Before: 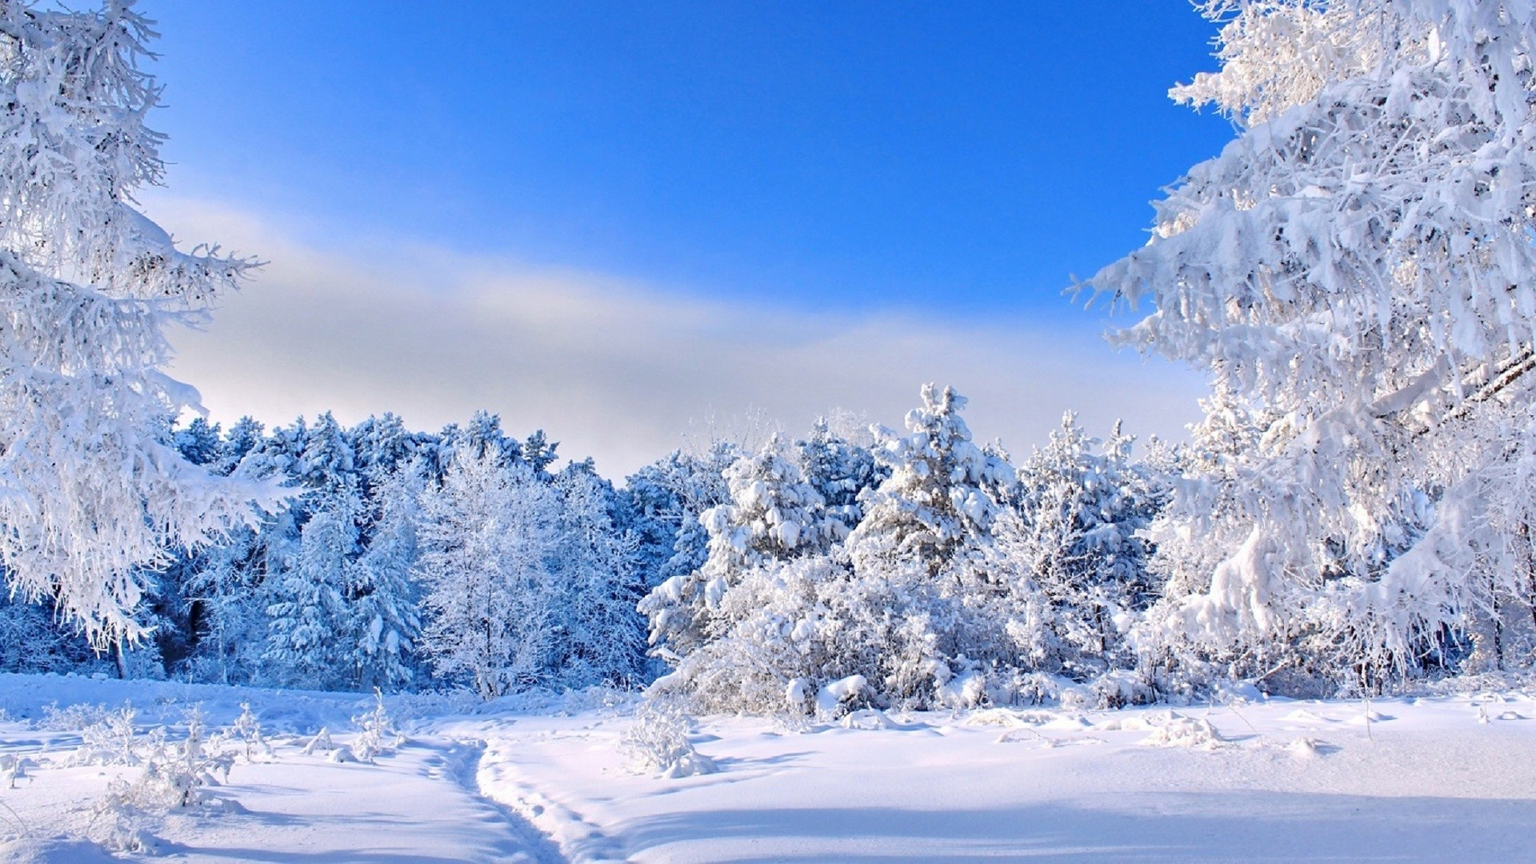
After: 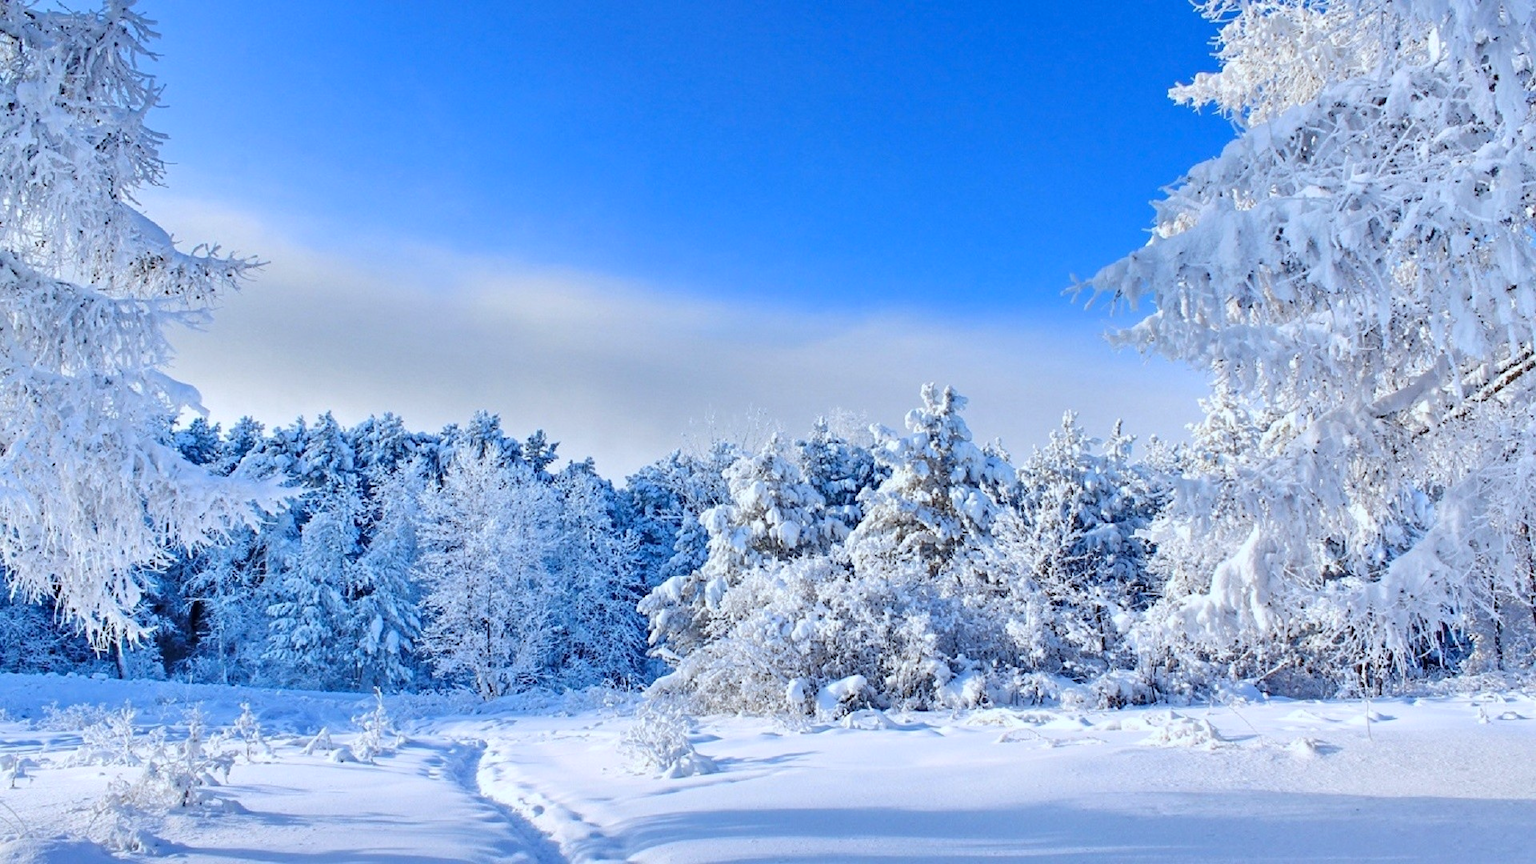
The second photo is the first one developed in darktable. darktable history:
white balance: red 0.967, blue 1.049
color calibration: illuminant Planckian (black body), x 0.351, y 0.352, temperature 4794.27 K
exposure: exposure -0.041 EV, compensate highlight preservation false
